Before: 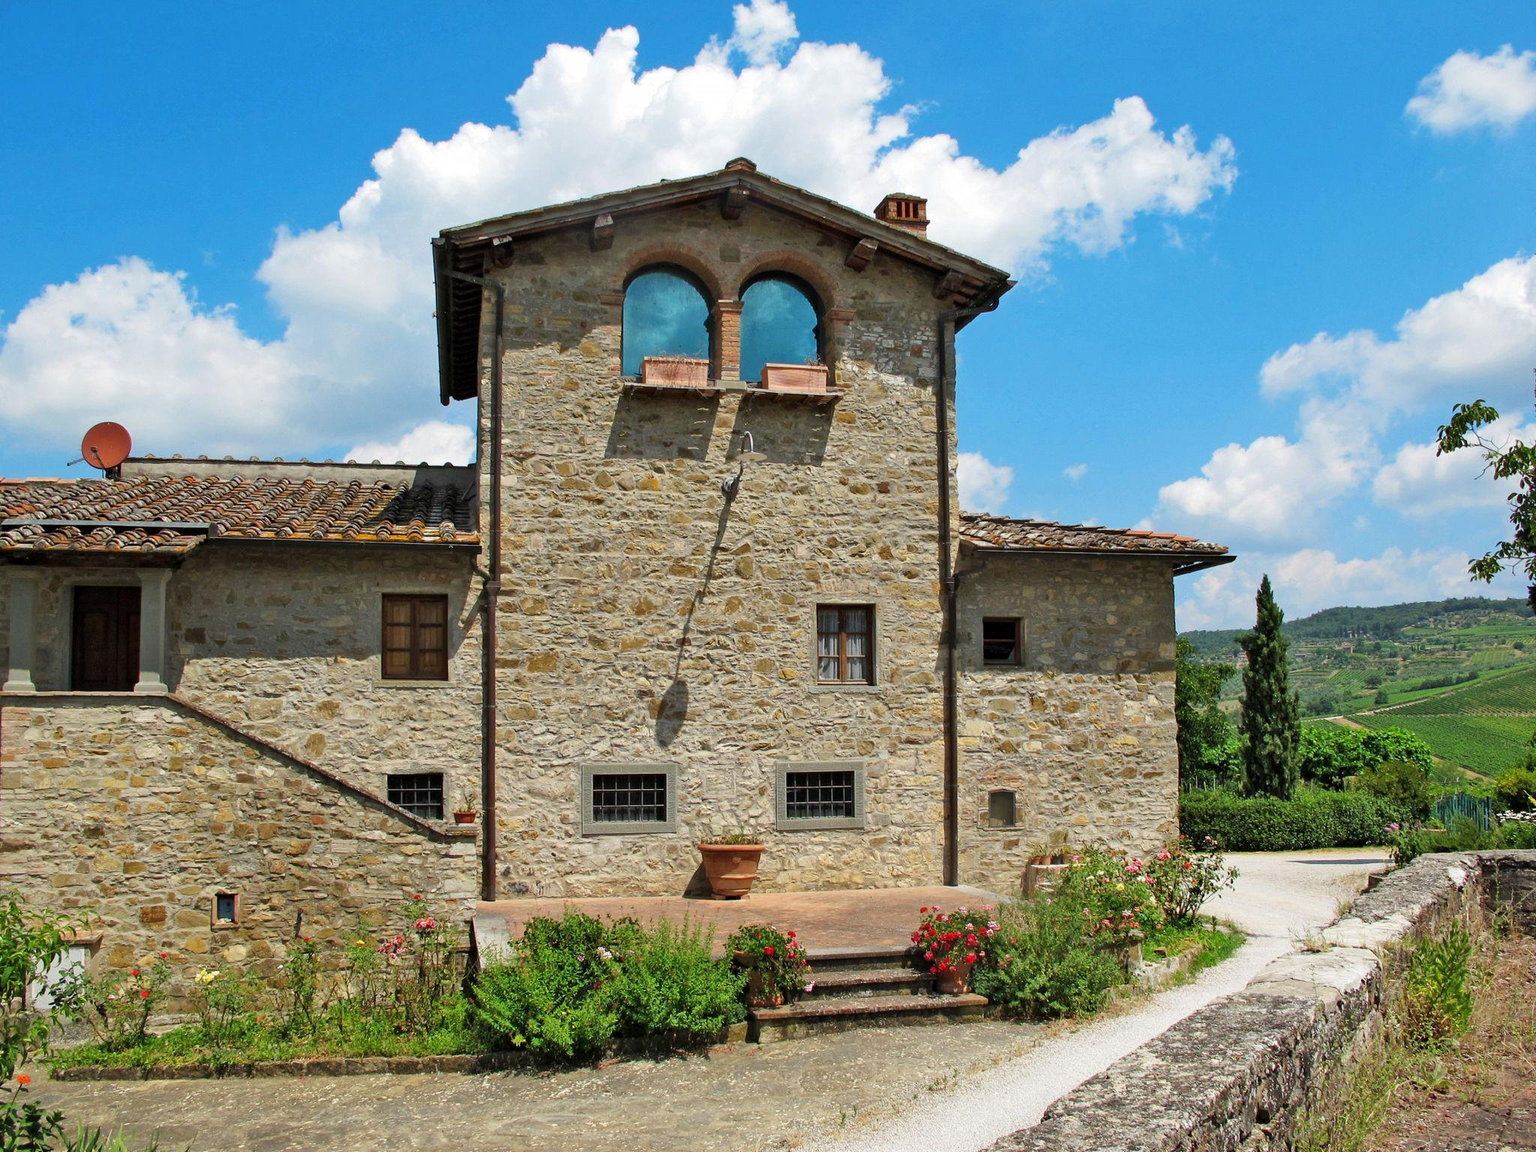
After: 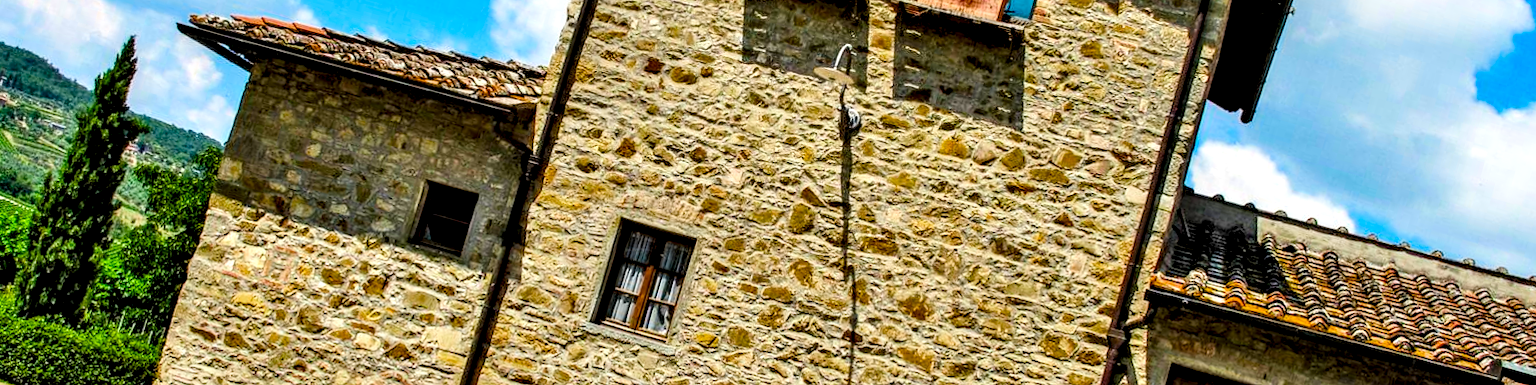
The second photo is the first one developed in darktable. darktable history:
crop and rotate: angle 16.12°, top 30.835%, bottom 35.653%
color balance rgb: perceptual saturation grading › global saturation 20%, perceptual saturation grading › highlights -25%, perceptual saturation grading › shadows 25%, global vibrance 50%
local contrast: detail 203%
tone curve: curves: ch0 [(0, 0) (0.082, 0.02) (0.129, 0.078) (0.275, 0.301) (0.67, 0.809) (1, 1)], color space Lab, linked channels, preserve colors none
color zones: curves: ch0 [(0, 0.425) (0.143, 0.422) (0.286, 0.42) (0.429, 0.419) (0.571, 0.419) (0.714, 0.42) (0.857, 0.422) (1, 0.425)]
